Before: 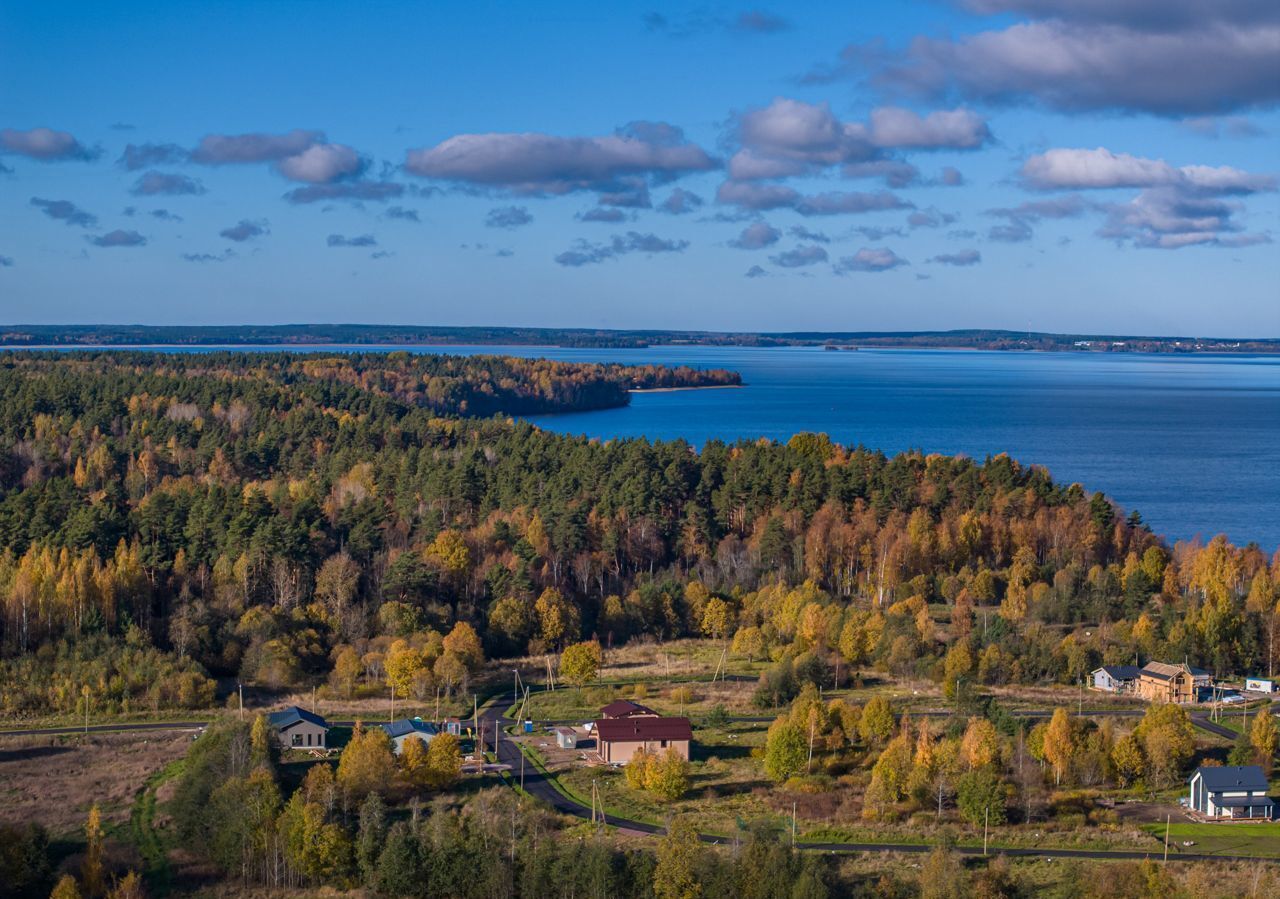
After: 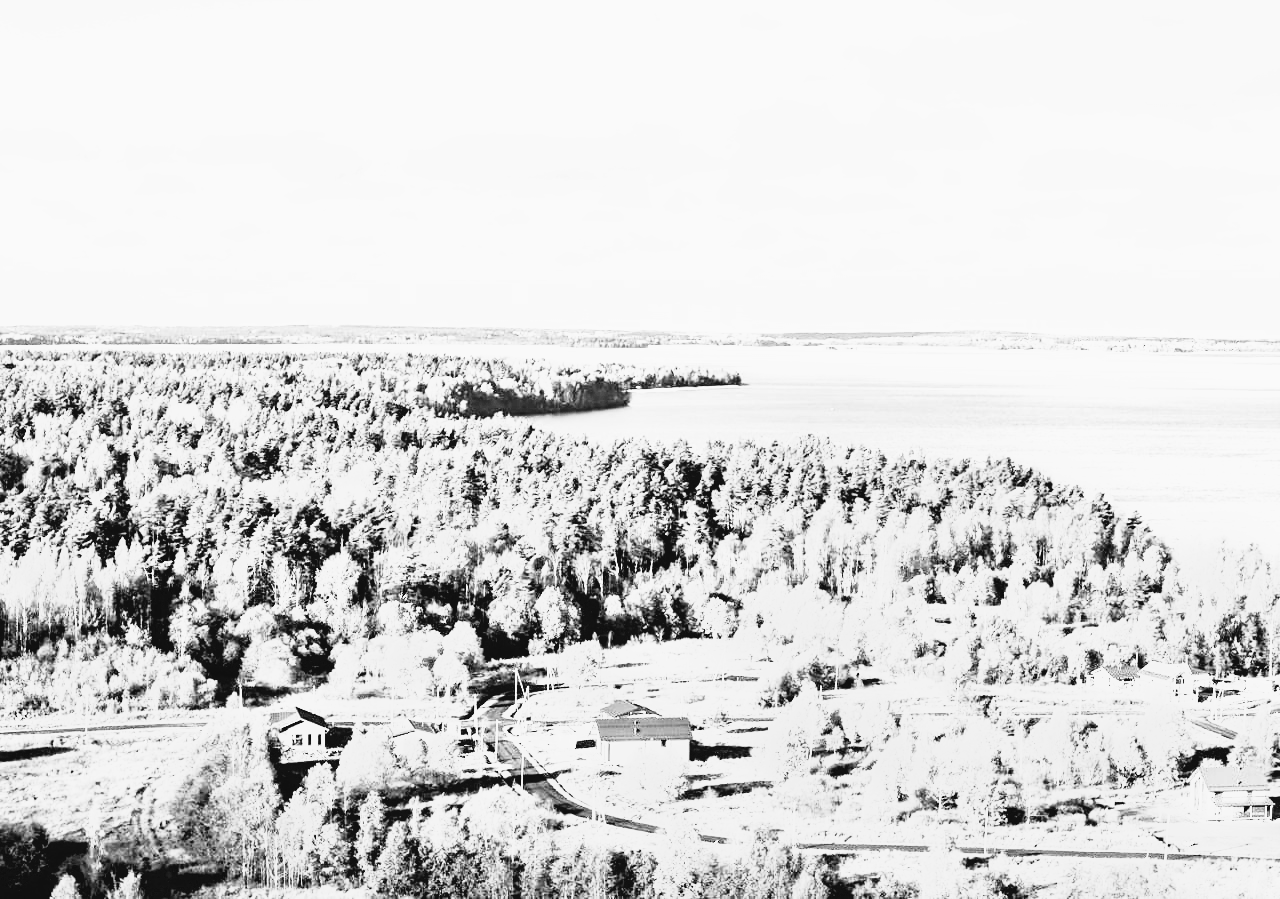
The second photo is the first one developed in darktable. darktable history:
white balance: red 1.123, blue 0.83
rgb curve: curves: ch0 [(0, 0) (0.21, 0.15) (0.24, 0.21) (0.5, 0.75) (0.75, 0.96) (0.89, 0.99) (1, 1)]; ch1 [(0, 0.02) (0.21, 0.13) (0.25, 0.2) (0.5, 0.67) (0.75, 0.9) (0.89, 0.97) (1, 1)]; ch2 [(0, 0.02) (0.21, 0.13) (0.25, 0.2) (0.5, 0.67) (0.75, 0.9) (0.89, 0.97) (1, 1)], compensate middle gray true
monochrome: a -3.63, b -0.465
exposure: black level correction 0, exposure 1.45 EV, compensate exposure bias true, compensate highlight preservation false
velvia: on, module defaults
base curve: curves: ch0 [(0, 0) (0.012, 0.01) (0.073, 0.168) (0.31, 0.711) (0.645, 0.957) (1, 1)], preserve colors none
color correction: highlights a* 5.62, highlights b* 33.57, shadows a* -25.86, shadows b* 4.02
contrast brightness saturation: contrast 0.03, brightness -0.04
